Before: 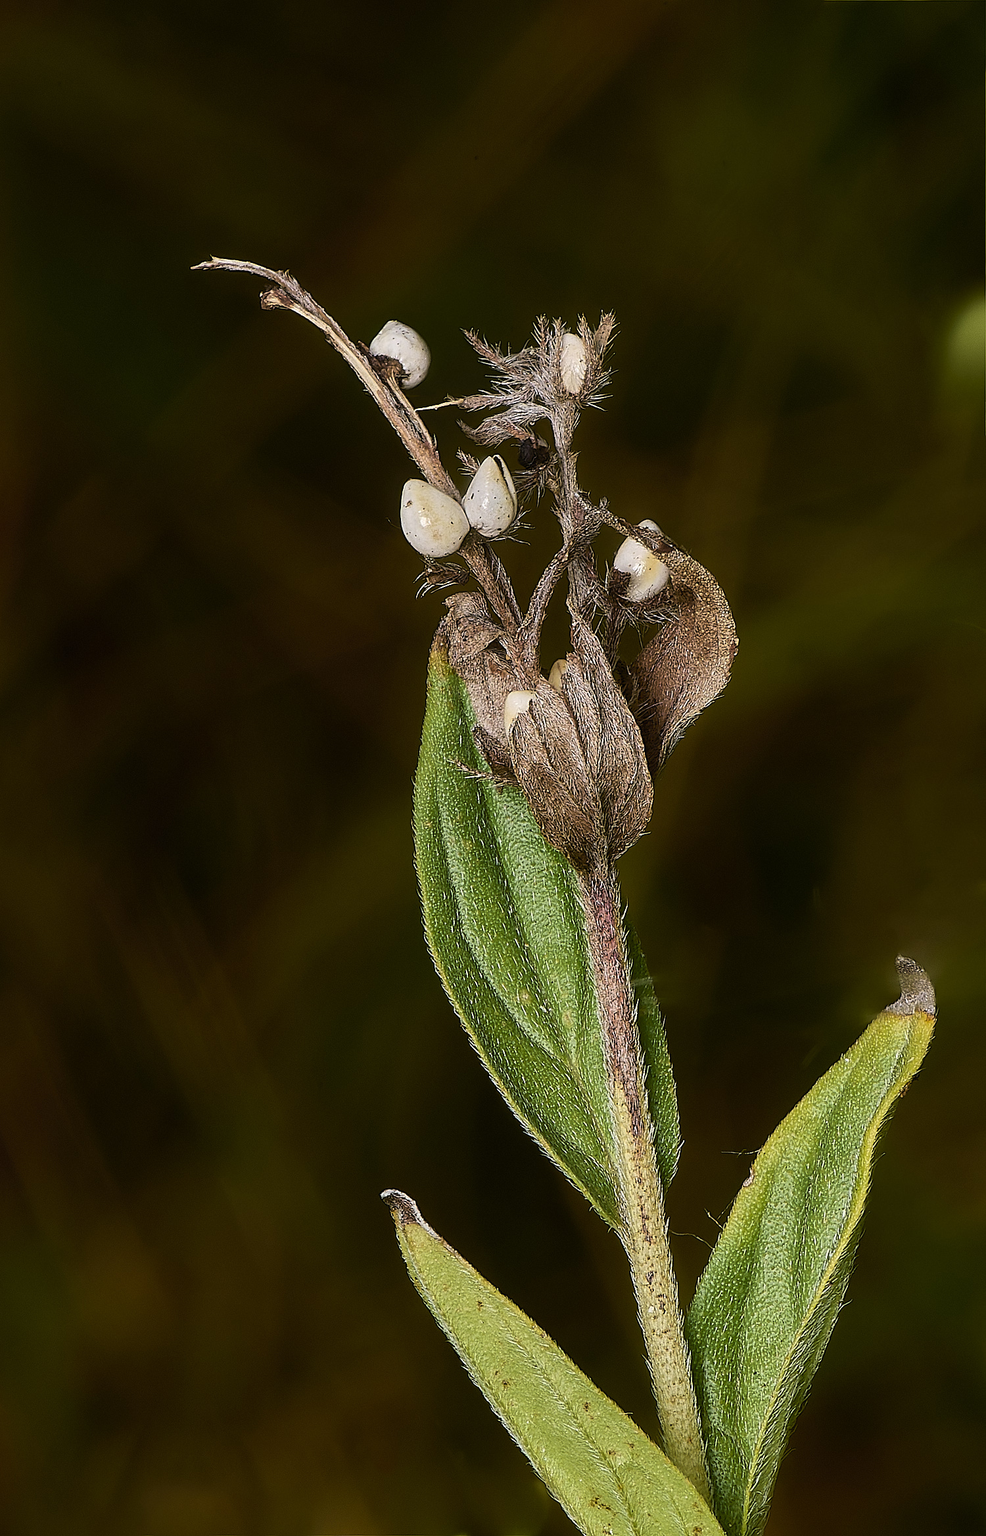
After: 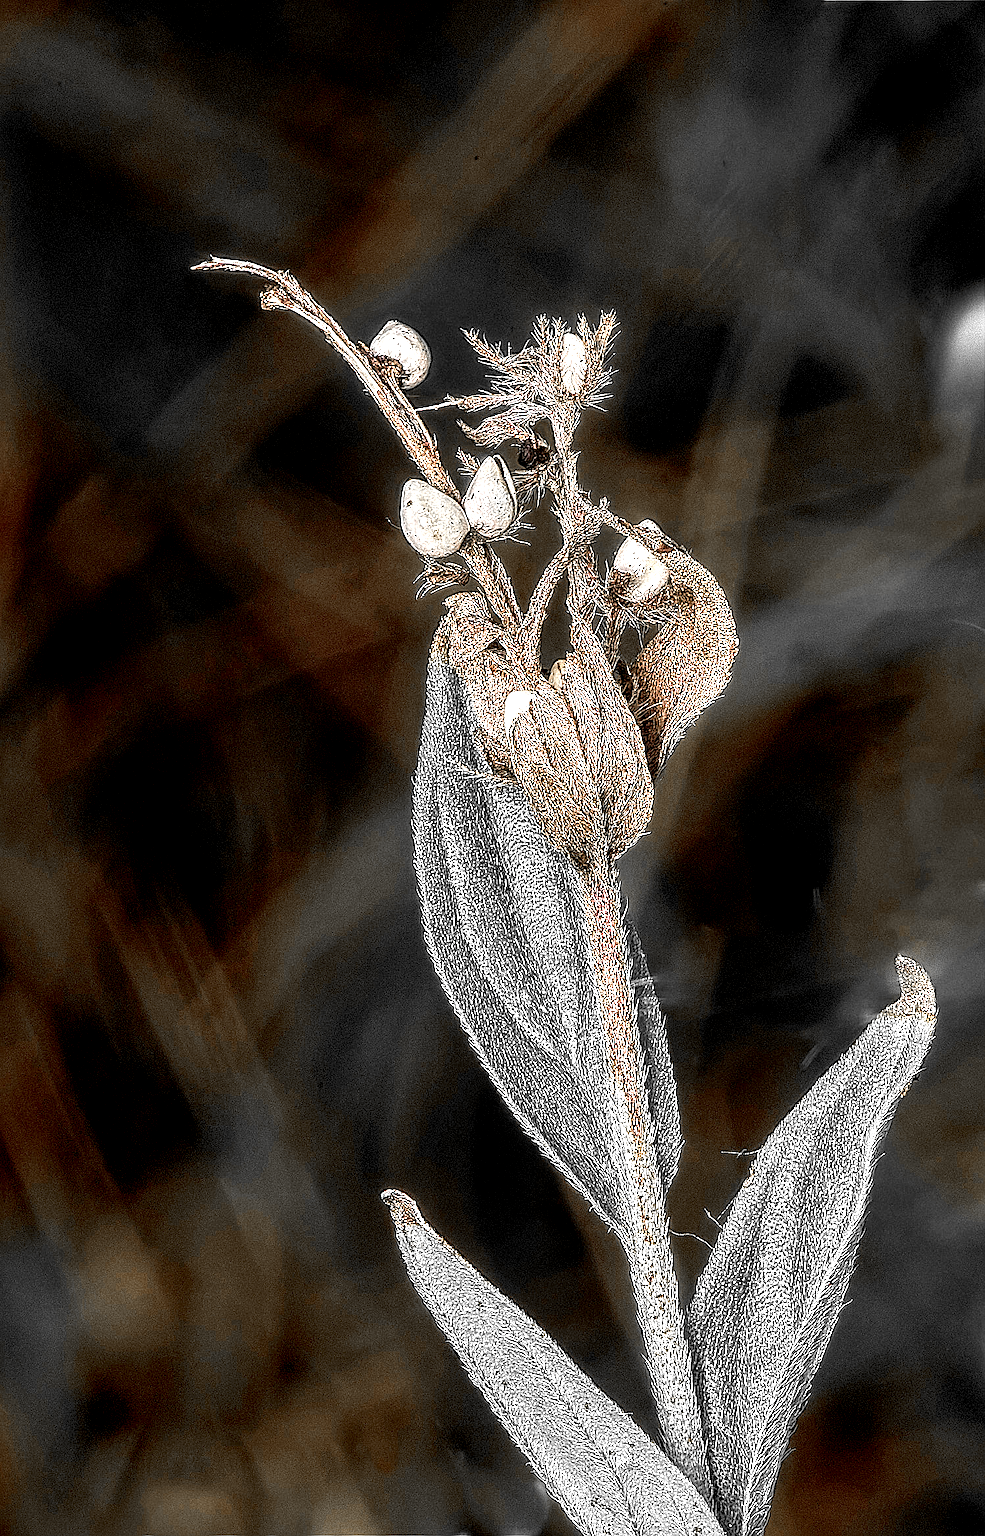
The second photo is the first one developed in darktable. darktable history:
local contrast: highlights 16%, detail 186%
color correction: highlights b* 0.039, saturation 1.14
sharpen: on, module defaults
contrast equalizer: octaves 7, y [[0.5, 0.542, 0.583, 0.625, 0.667, 0.708], [0.5 ×6], [0.5 ×6], [0 ×6], [0 ×6]]
exposure: black level correction 0.001, exposure 0.676 EV, compensate exposure bias true, compensate highlight preservation false
color zones: curves: ch0 [(0, 0.65) (0.096, 0.644) (0.221, 0.539) (0.429, 0.5) (0.571, 0.5) (0.714, 0.5) (0.857, 0.5) (1, 0.65)]; ch1 [(0, 0.5) (0.143, 0.5) (0.257, -0.002) (0.429, 0.04) (0.571, -0.001) (0.714, -0.015) (0.857, 0.024) (1, 0.5)]
